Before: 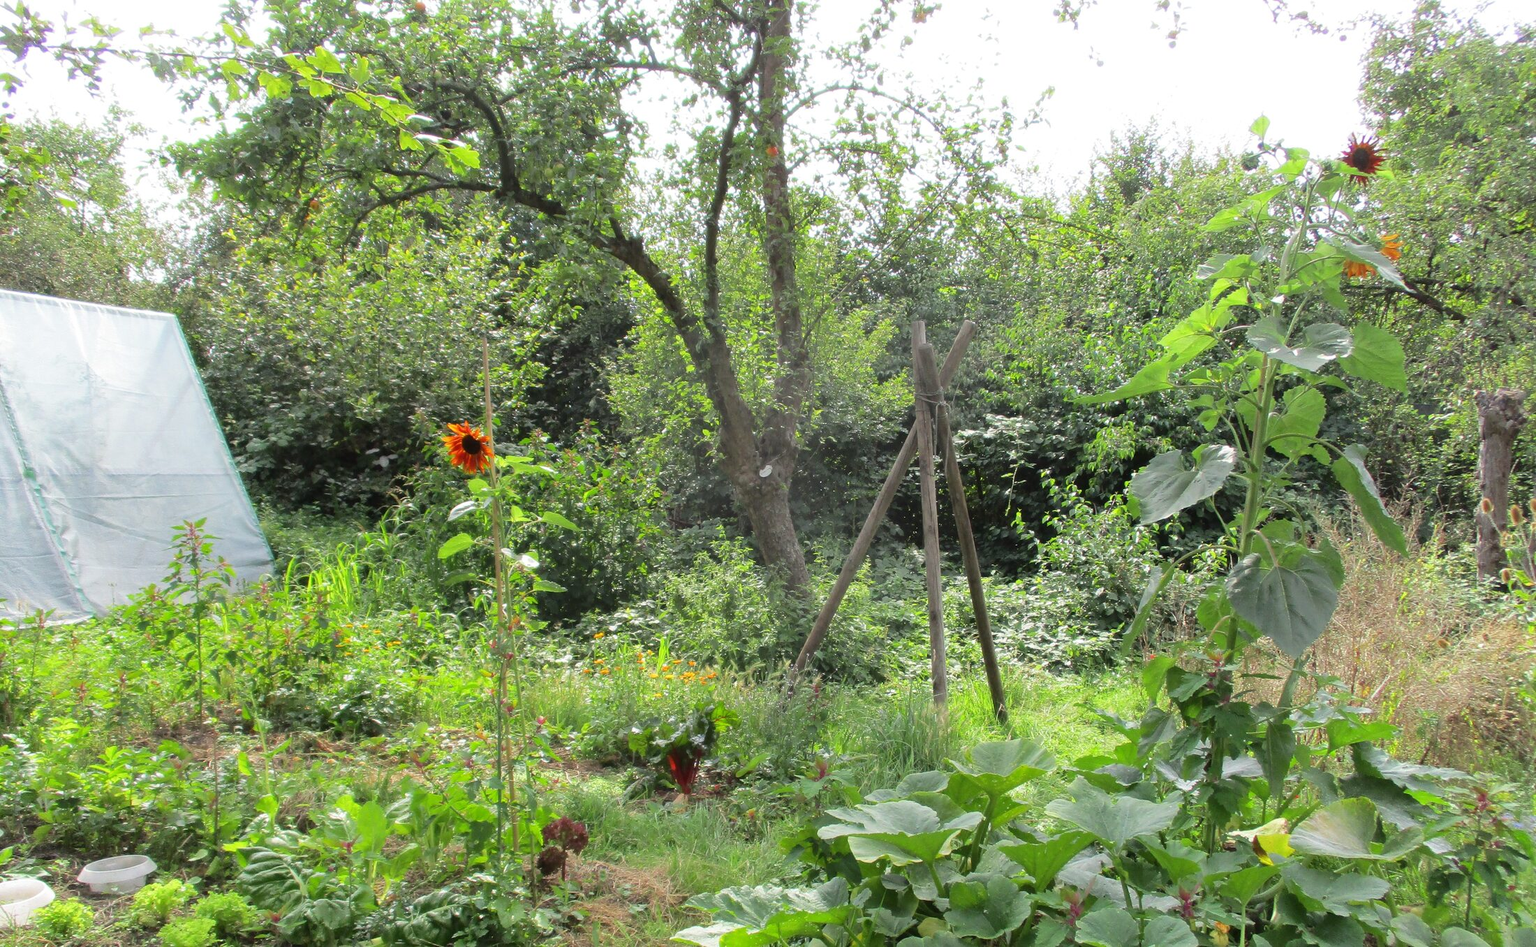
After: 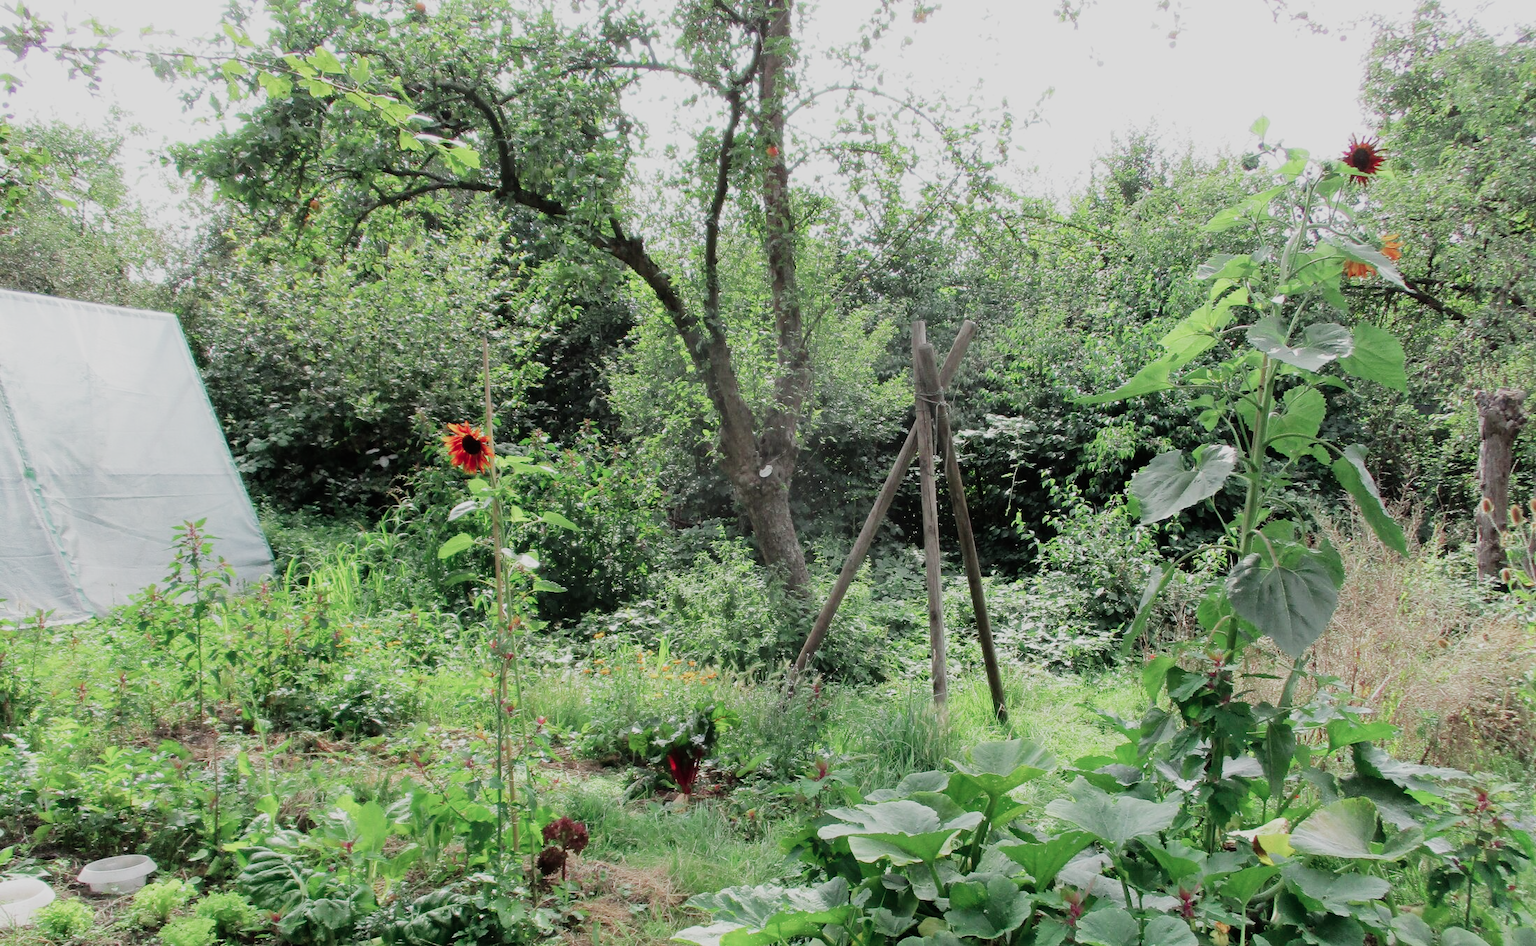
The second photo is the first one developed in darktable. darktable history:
color contrast: blue-yellow contrast 0.7
sigmoid: skew -0.2, preserve hue 0%, red attenuation 0.1, red rotation 0.035, green attenuation 0.1, green rotation -0.017, blue attenuation 0.15, blue rotation -0.052, base primaries Rec2020
